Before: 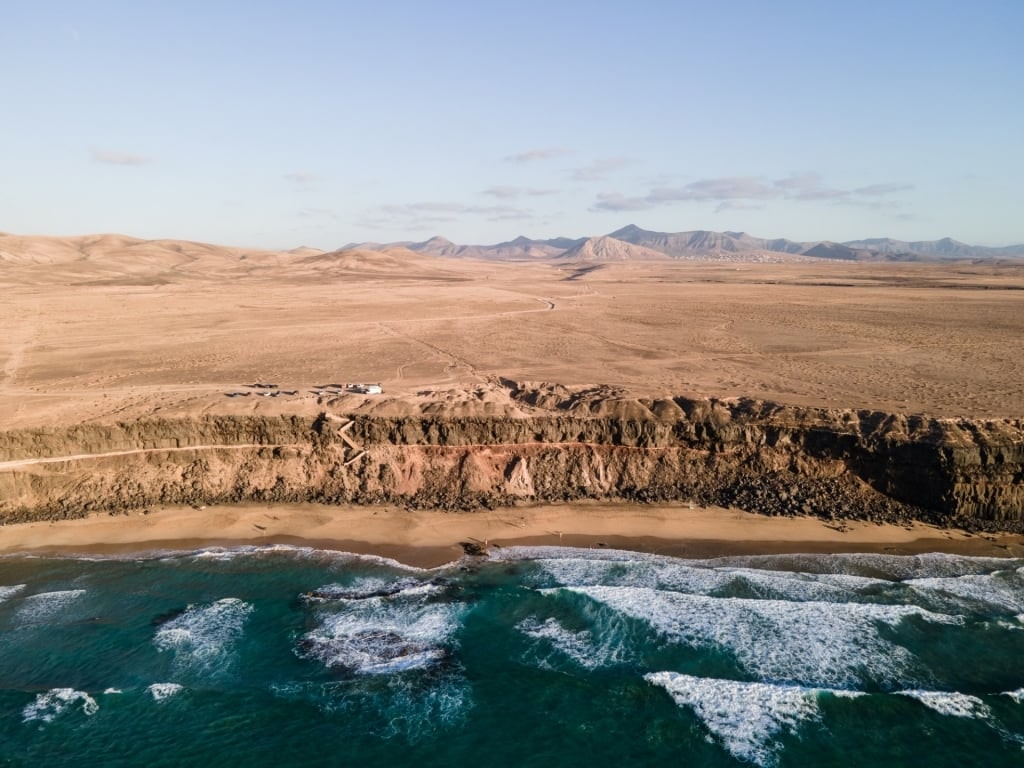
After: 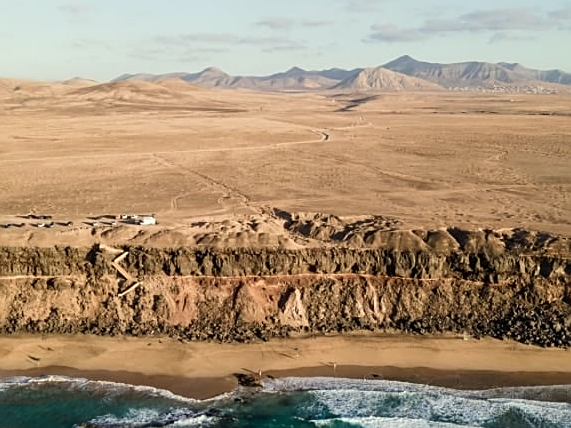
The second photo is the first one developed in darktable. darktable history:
sharpen: on, module defaults
crop and rotate: left 22.13%, top 22.054%, right 22.026%, bottom 22.102%
color correction: highlights a* -4.28, highlights b* 6.53
